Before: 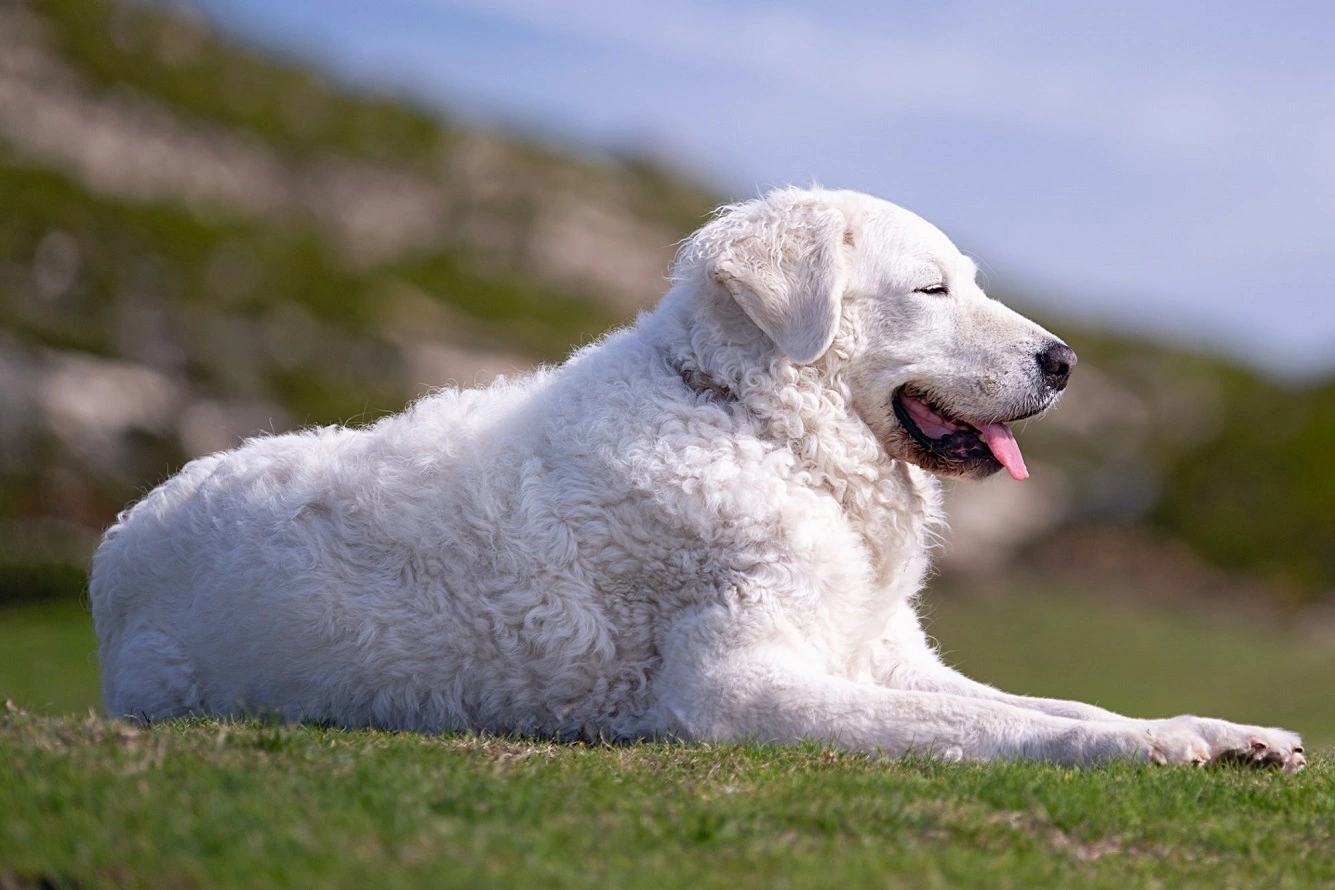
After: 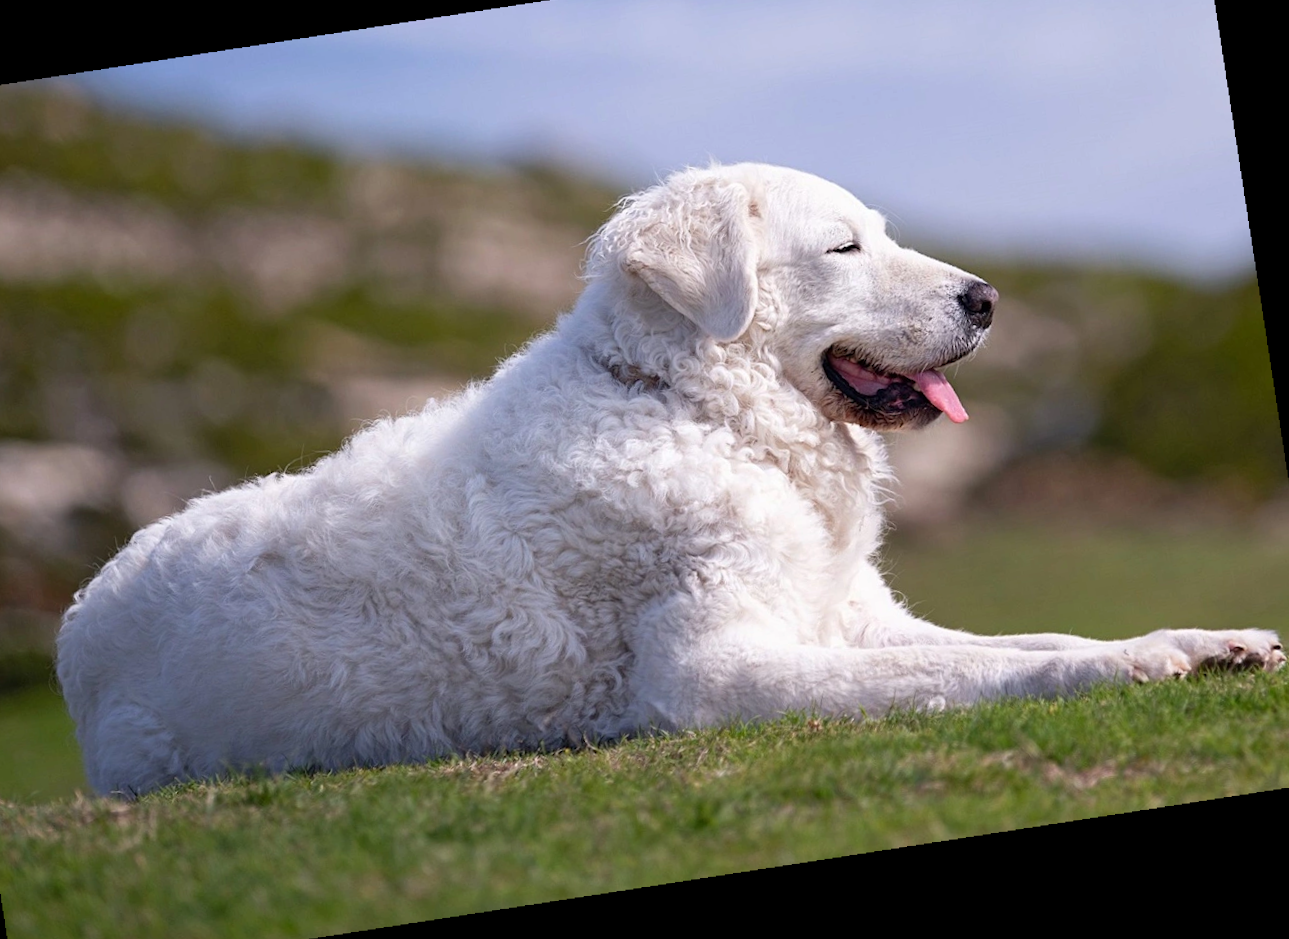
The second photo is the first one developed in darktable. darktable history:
crop and rotate: angle 1.96°, left 5.673%, top 5.673%
rotate and perspective: rotation -6.83°, automatic cropping off
